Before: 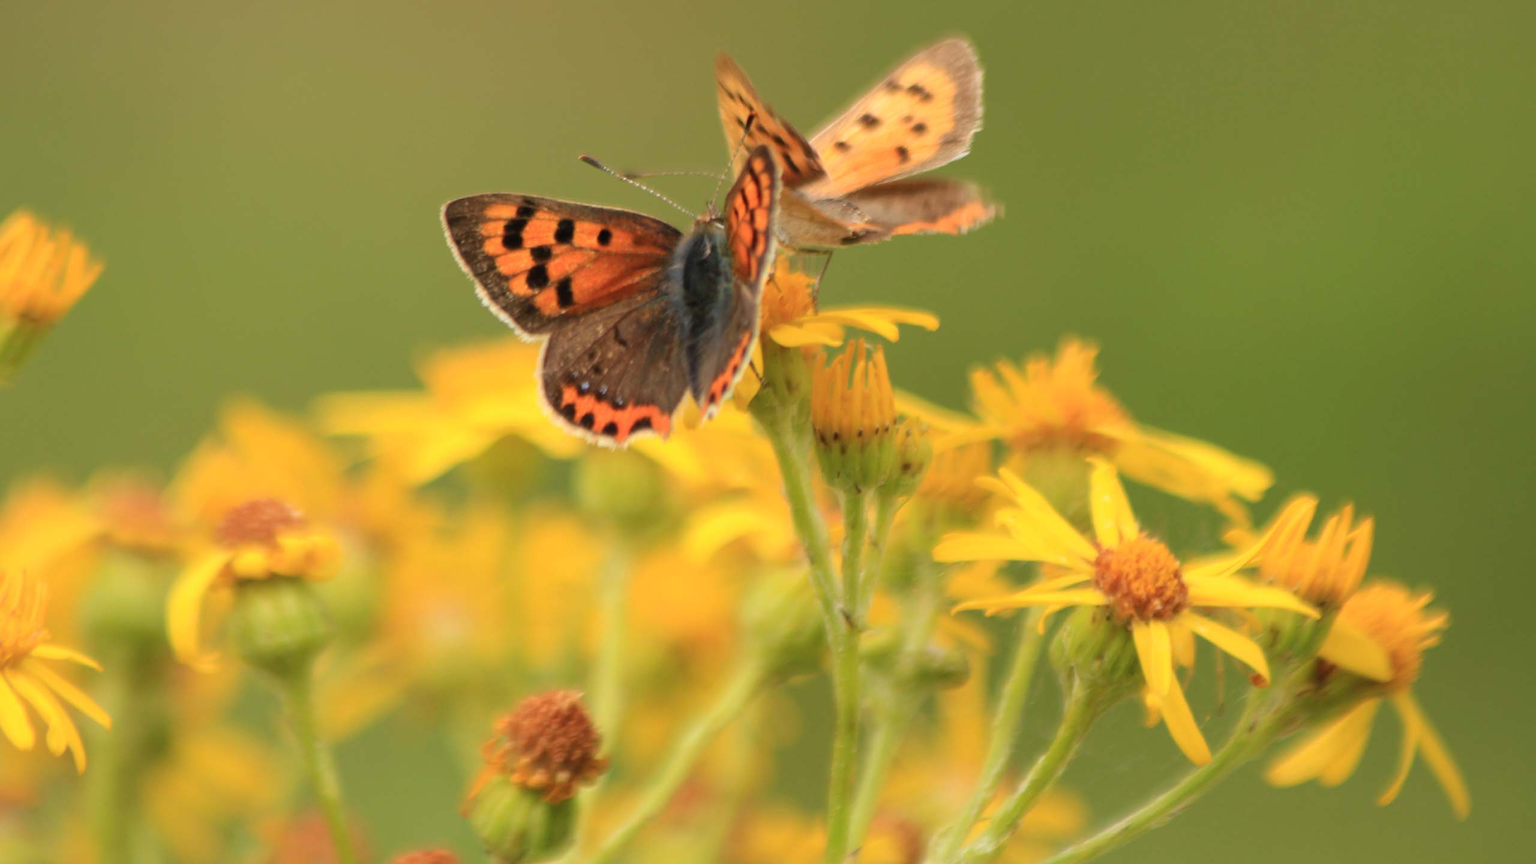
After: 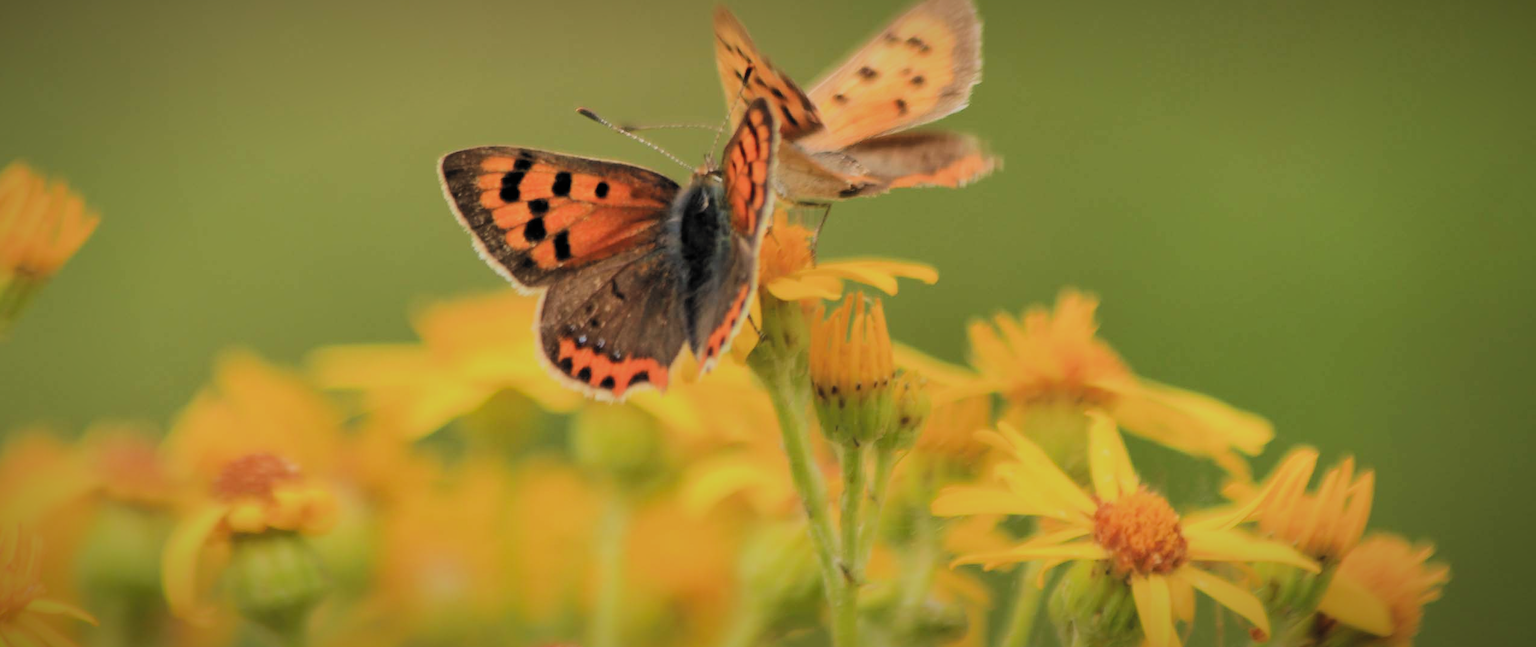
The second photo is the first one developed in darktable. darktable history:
crop: left 0.341%, top 5.561%, bottom 19.77%
filmic rgb: black relative exposure -5.1 EV, white relative exposure 3.99 EV, threshold 5.97 EV, hardness 2.9, contrast 1.298, highlights saturation mix -29.59%, preserve chrominance max RGB, color science v6 (2022), contrast in shadows safe, contrast in highlights safe, enable highlight reconstruction true
shadows and highlights: on, module defaults
vignetting: fall-off radius 59.97%, brightness -0.569, saturation -0.003, automatic ratio true
